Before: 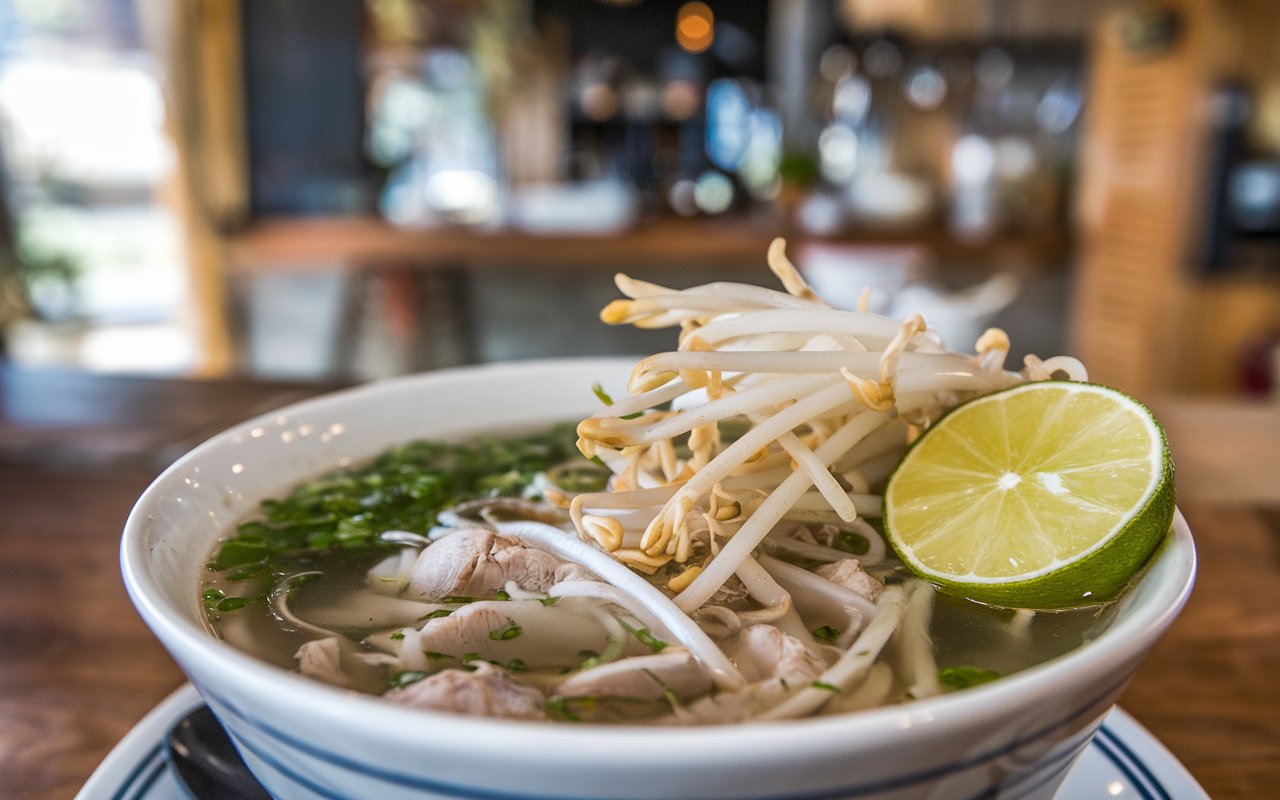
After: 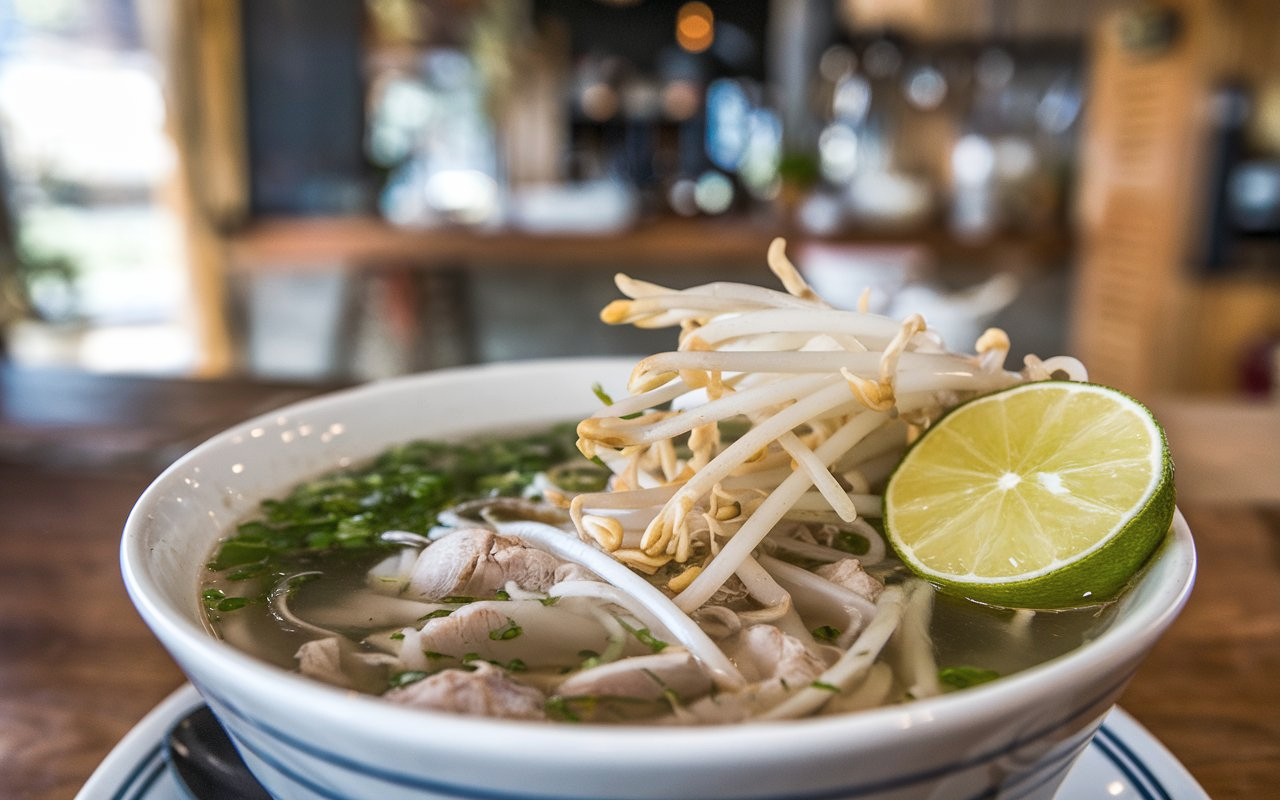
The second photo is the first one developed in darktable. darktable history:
shadows and highlights: shadows 0.753, highlights 39.26
contrast brightness saturation: saturation -0.062
